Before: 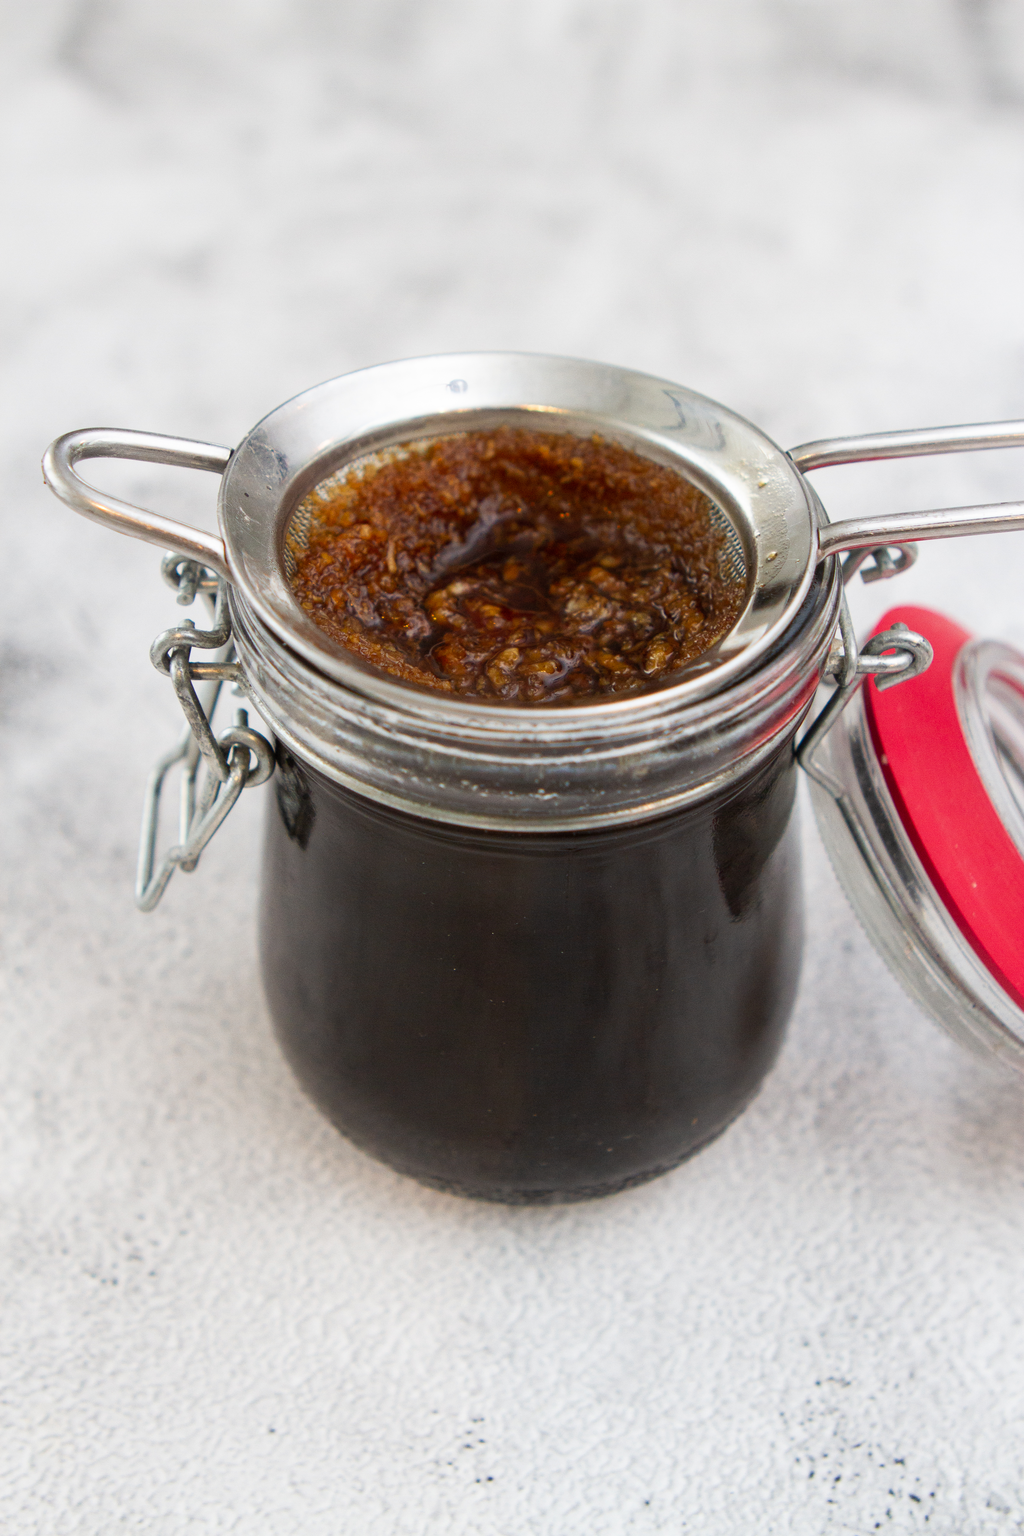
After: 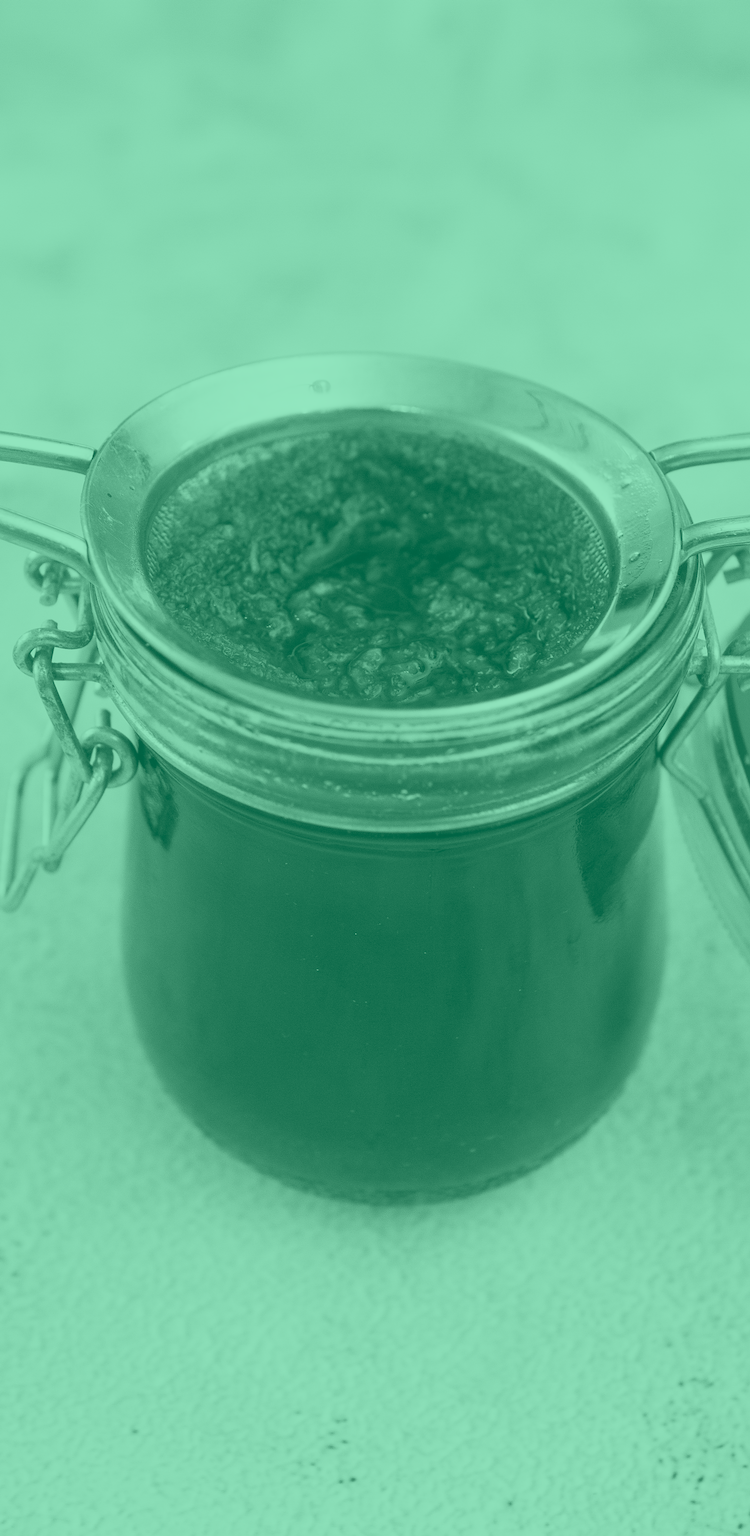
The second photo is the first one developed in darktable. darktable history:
white balance: red 0.766, blue 1.537
sharpen: on, module defaults
crop: left 13.443%, right 13.31%
colorize: hue 147.6°, saturation 65%, lightness 21.64%
